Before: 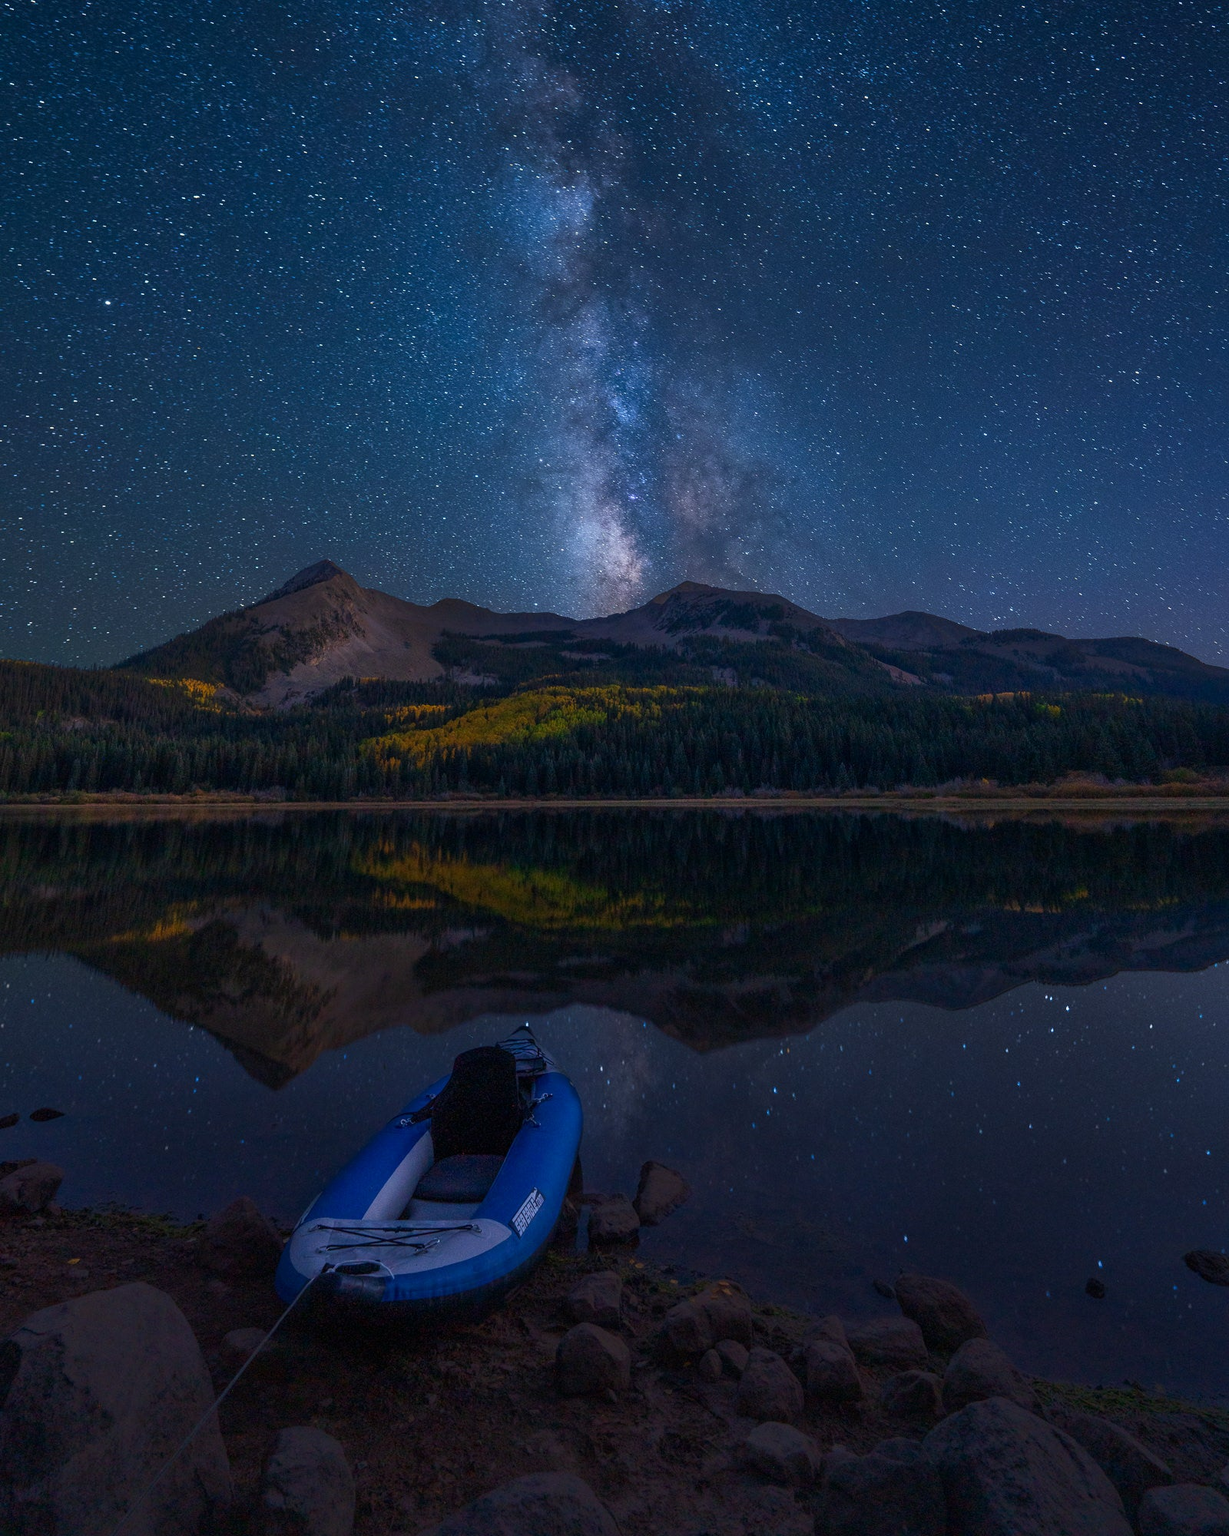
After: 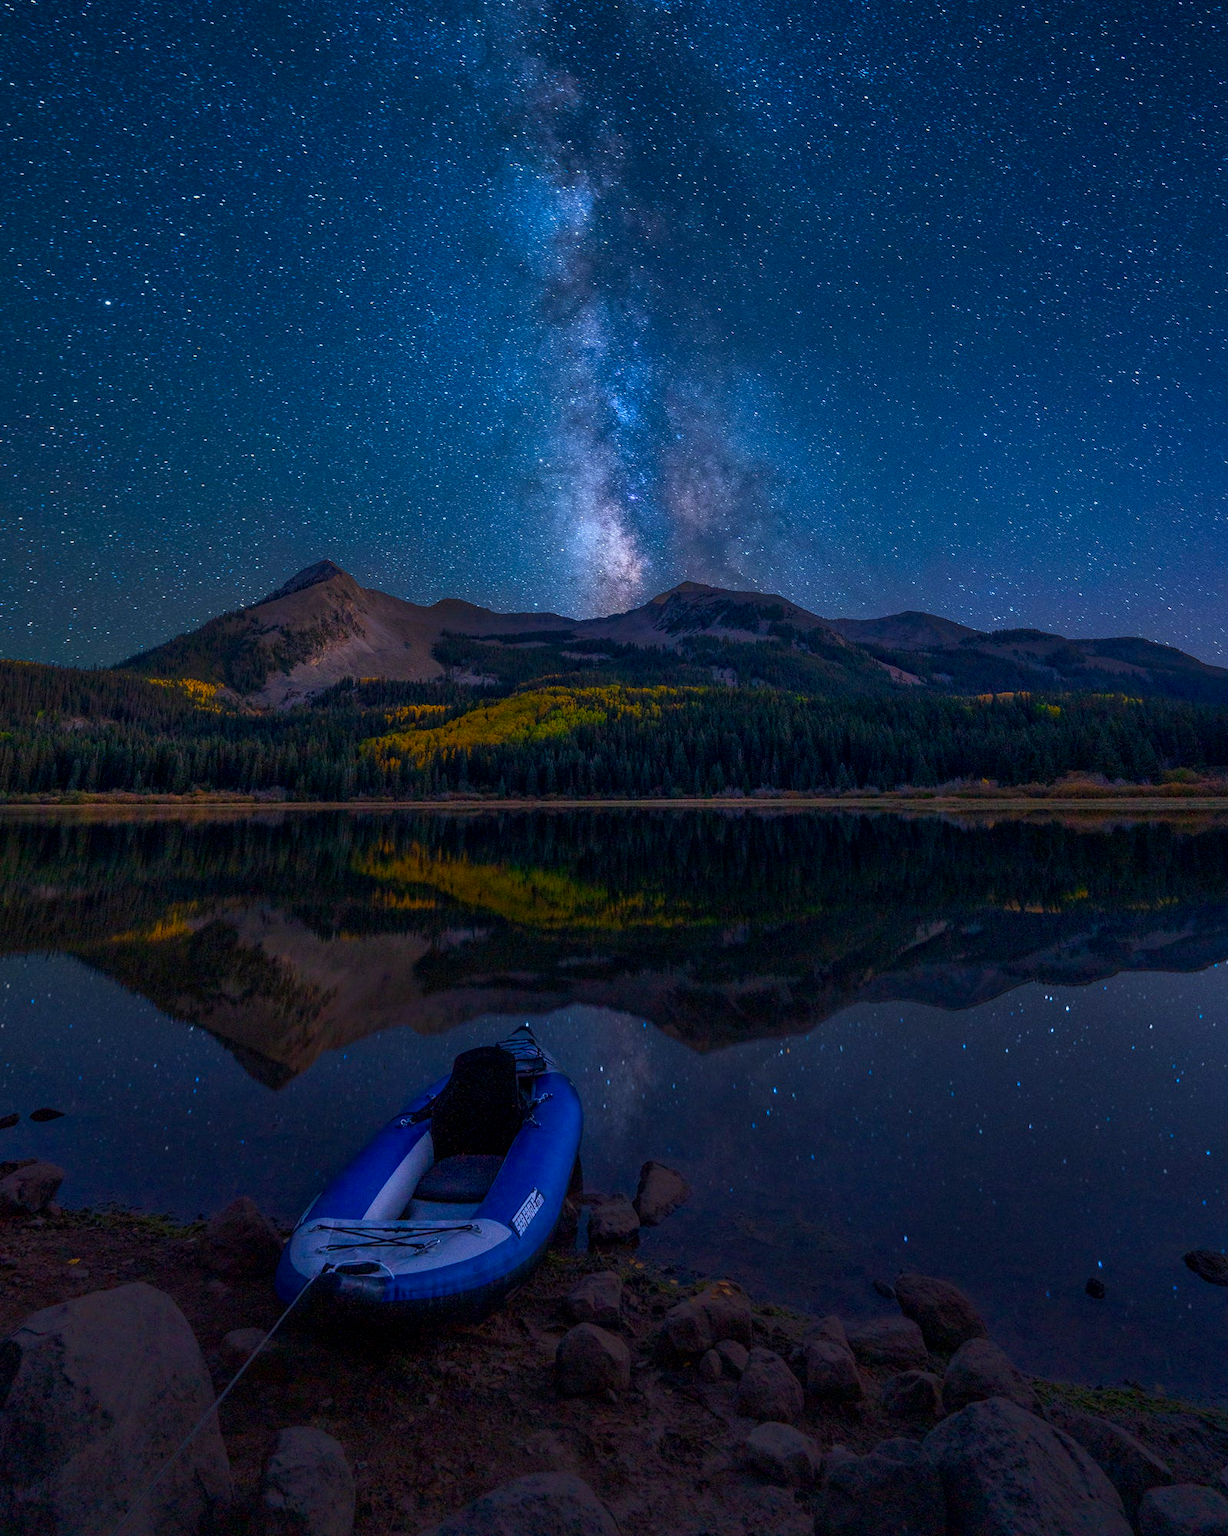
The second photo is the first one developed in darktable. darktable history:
local contrast: on, module defaults
color balance rgb: linear chroma grading › global chroma 10%, perceptual saturation grading › global saturation 30%, global vibrance 10%
tone equalizer: on, module defaults
